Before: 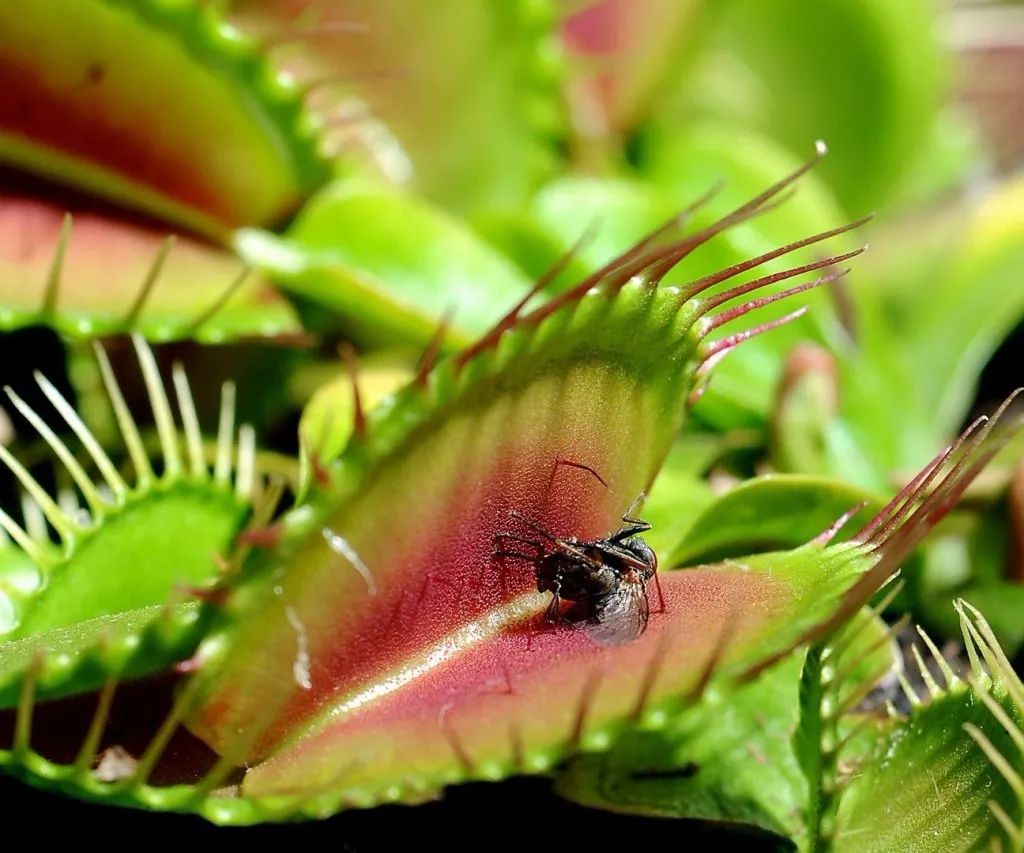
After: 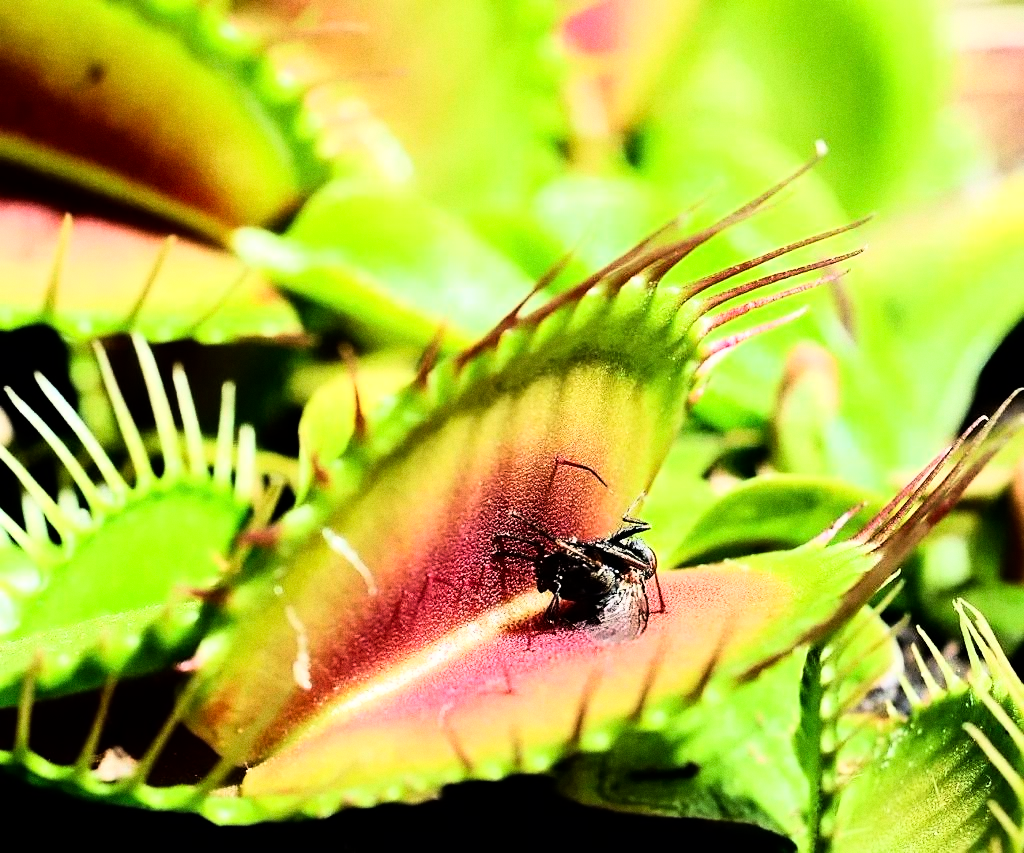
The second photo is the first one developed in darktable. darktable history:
rgb curve: curves: ch0 [(0, 0) (0.21, 0.15) (0.24, 0.21) (0.5, 0.75) (0.75, 0.96) (0.89, 0.99) (1, 1)]; ch1 [(0, 0.02) (0.21, 0.13) (0.25, 0.2) (0.5, 0.67) (0.75, 0.9) (0.89, 0.97) (1, 1)]; ch2 [(0, 0.02) (0.21, 0.13) (0.25, 0.2) (0.5, 0.67) (0.75, 0.9) (0.89, 0.97) (1, 1)], compensate middle gray true
grain: coarseness 0.09 ISO
contrast brightness saturation: contrast 0.03, brightness -0.04
